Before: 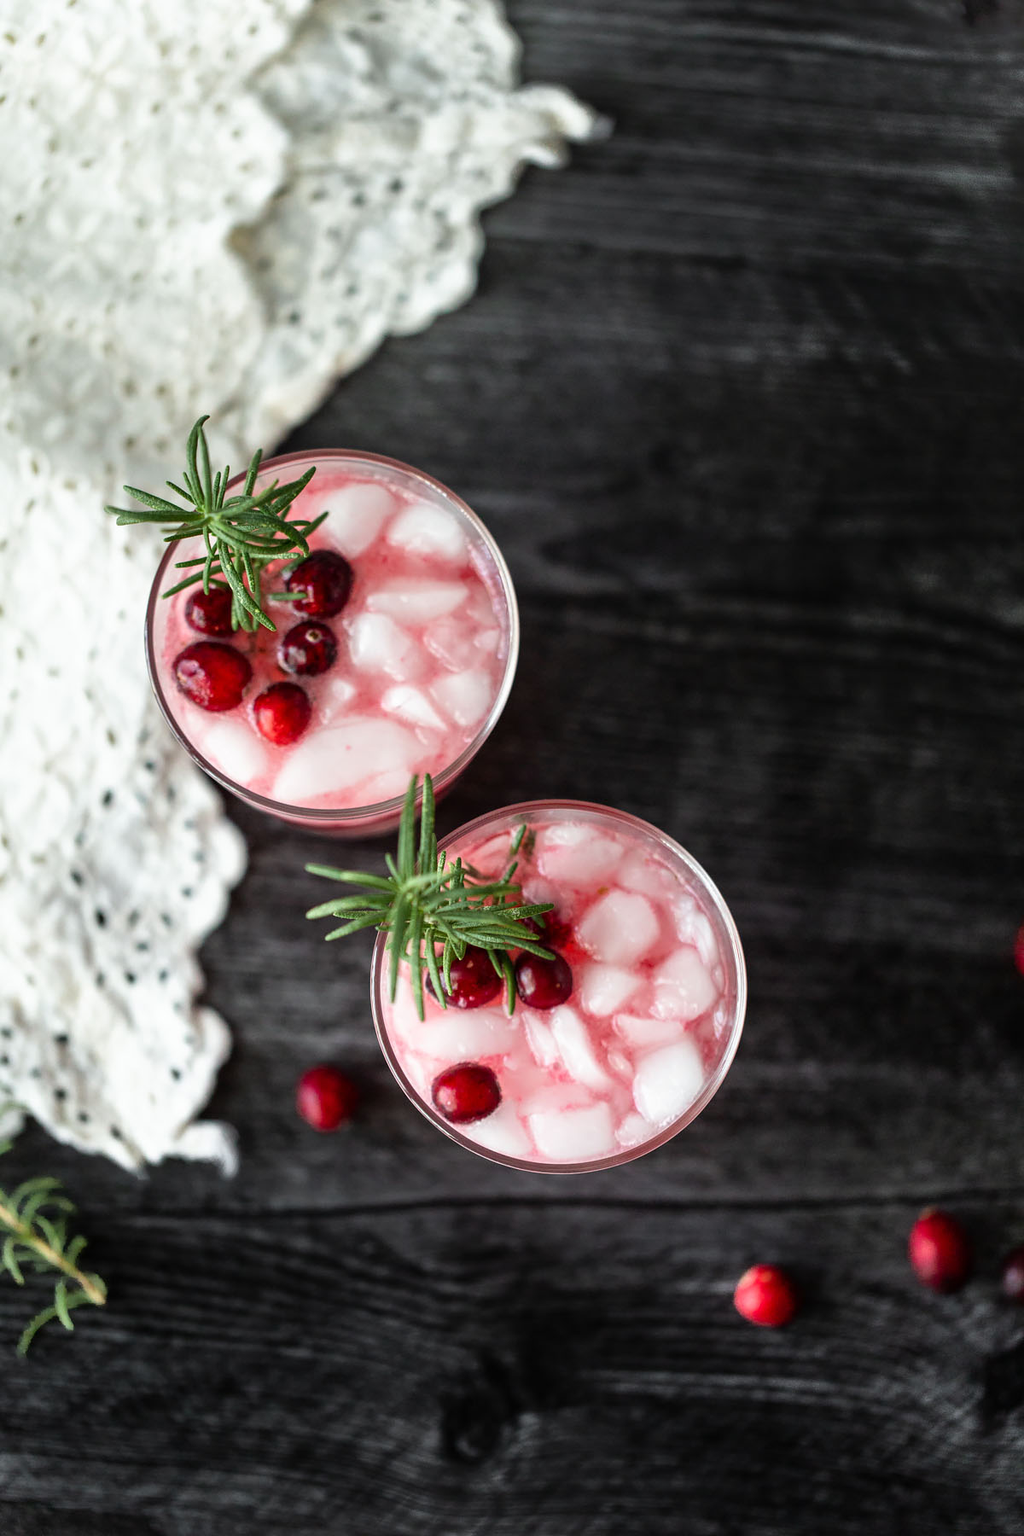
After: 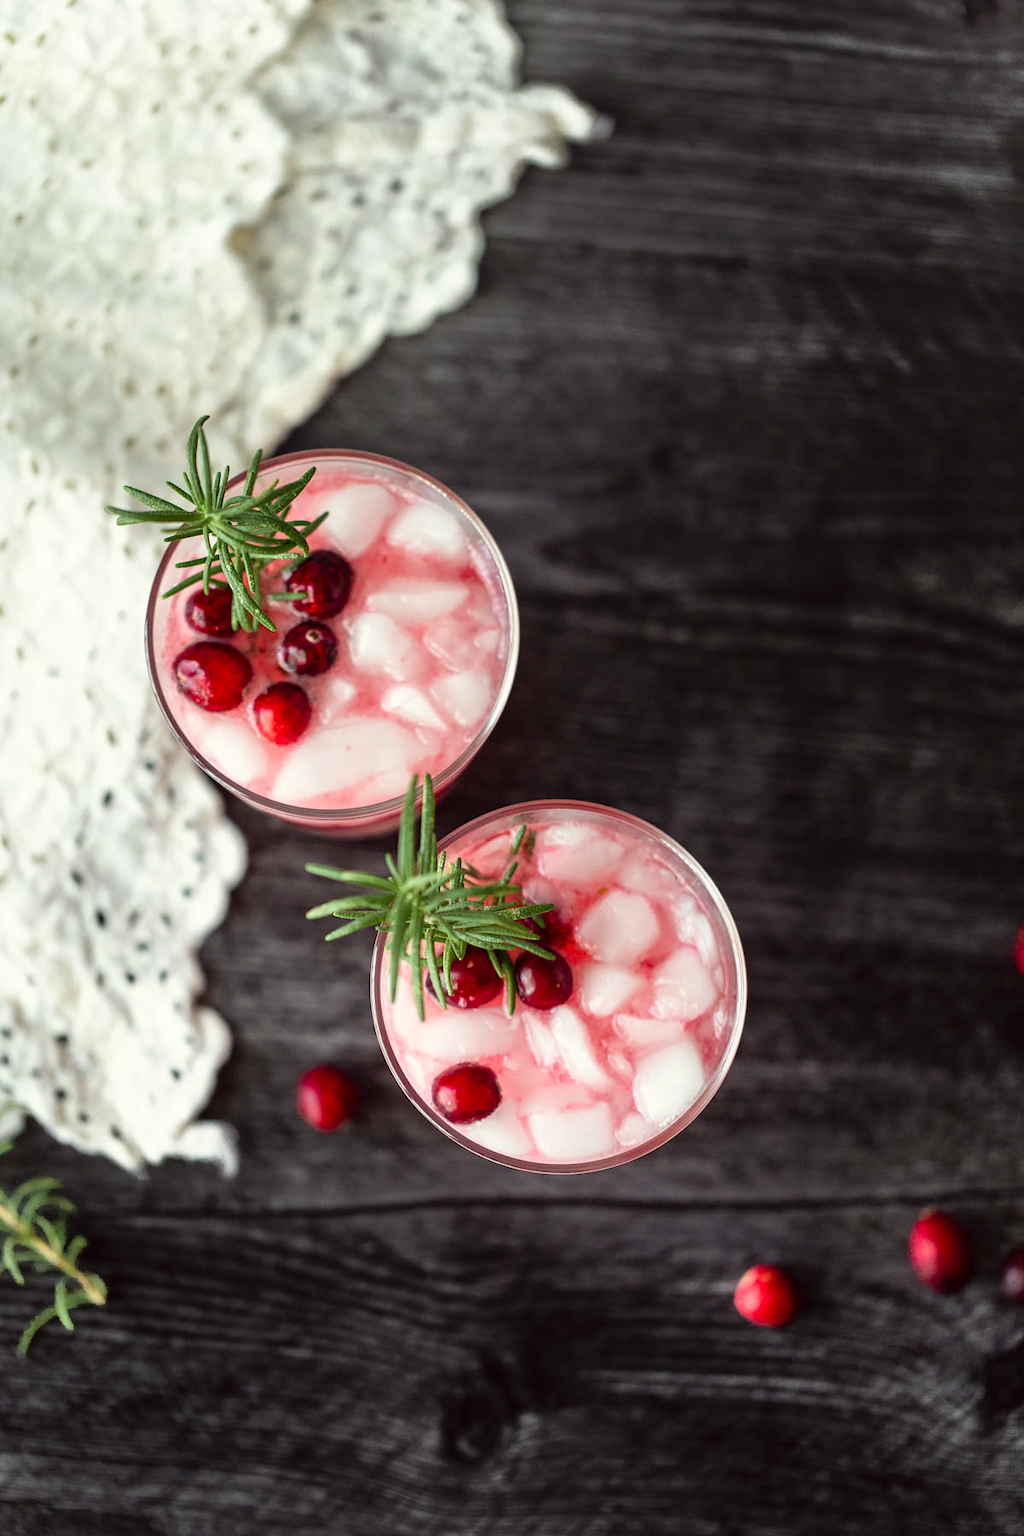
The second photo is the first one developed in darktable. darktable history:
levels: levels [0, 0.478, 1]
color correction: highlights a* -1.19, highlights b* 4.45, shadows a* 3.54
